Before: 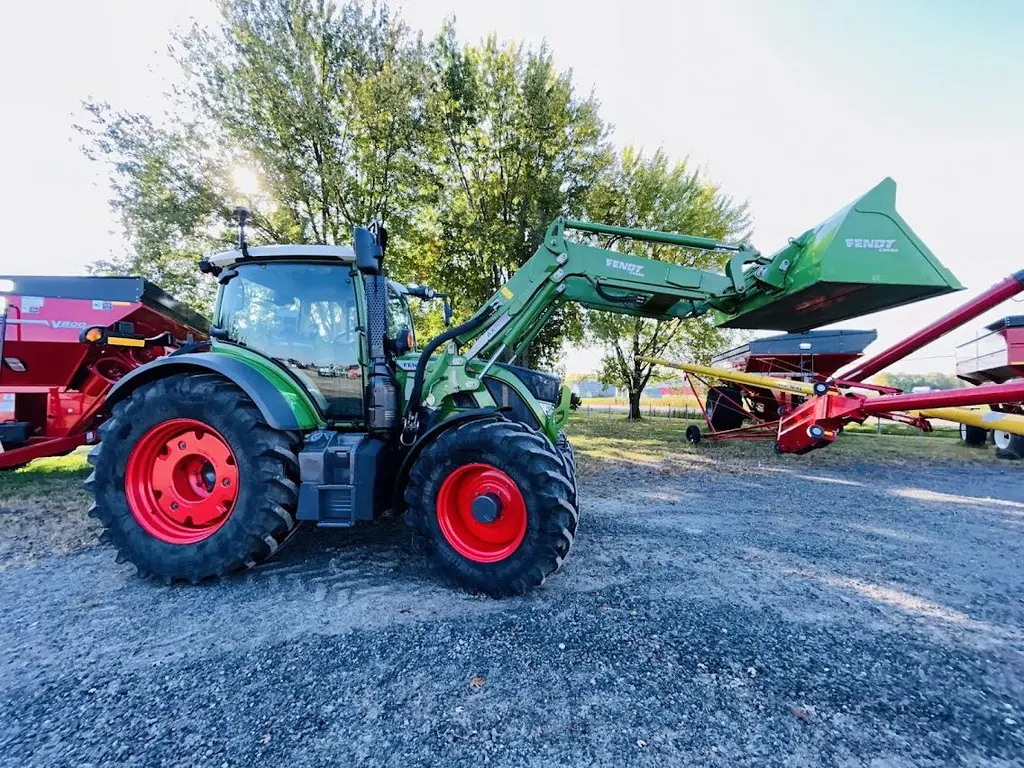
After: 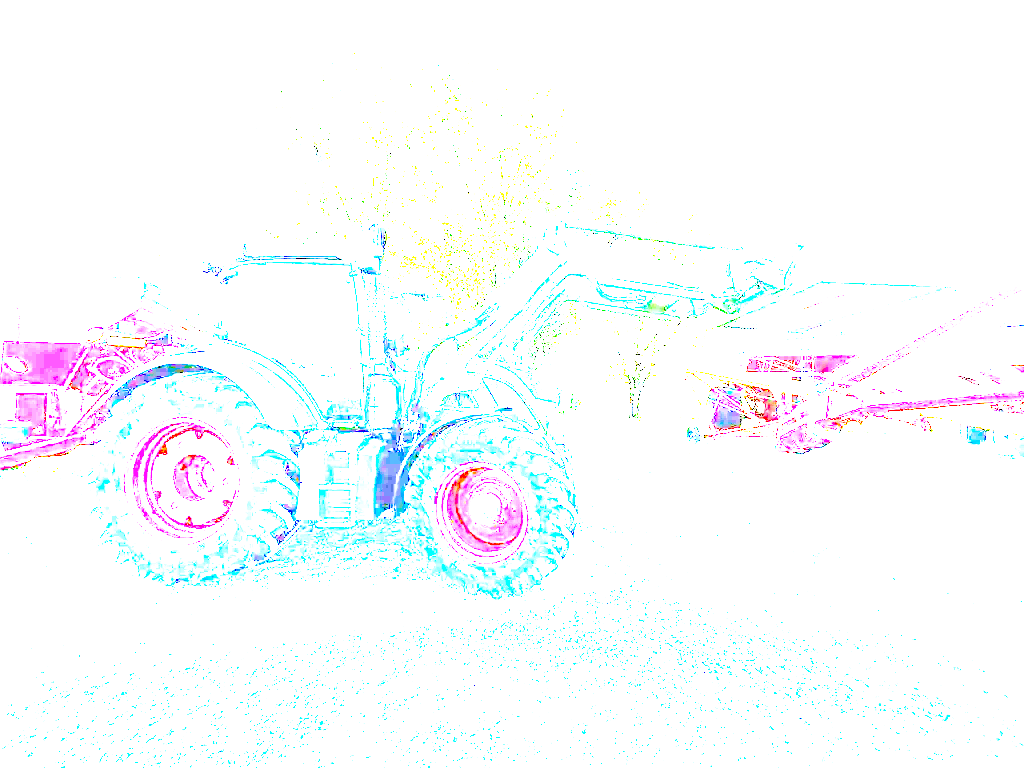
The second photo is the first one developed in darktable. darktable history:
exposure: exposure 8 EV, compensate highlight preservation false
tone equalizer: -8 EV -0.417 EV, -7 EV -0.389 EV, -6 EV -0.333 EV, -5 EV -0.222 EV, -3 EV 0.222 EV, -2 EV 0.333 EV, -1 EV 0.389 EV, +0 EV 0.417 EV, edges refinement/feathering 500, mask exposure compensation -1.57 EV, preserve details no
